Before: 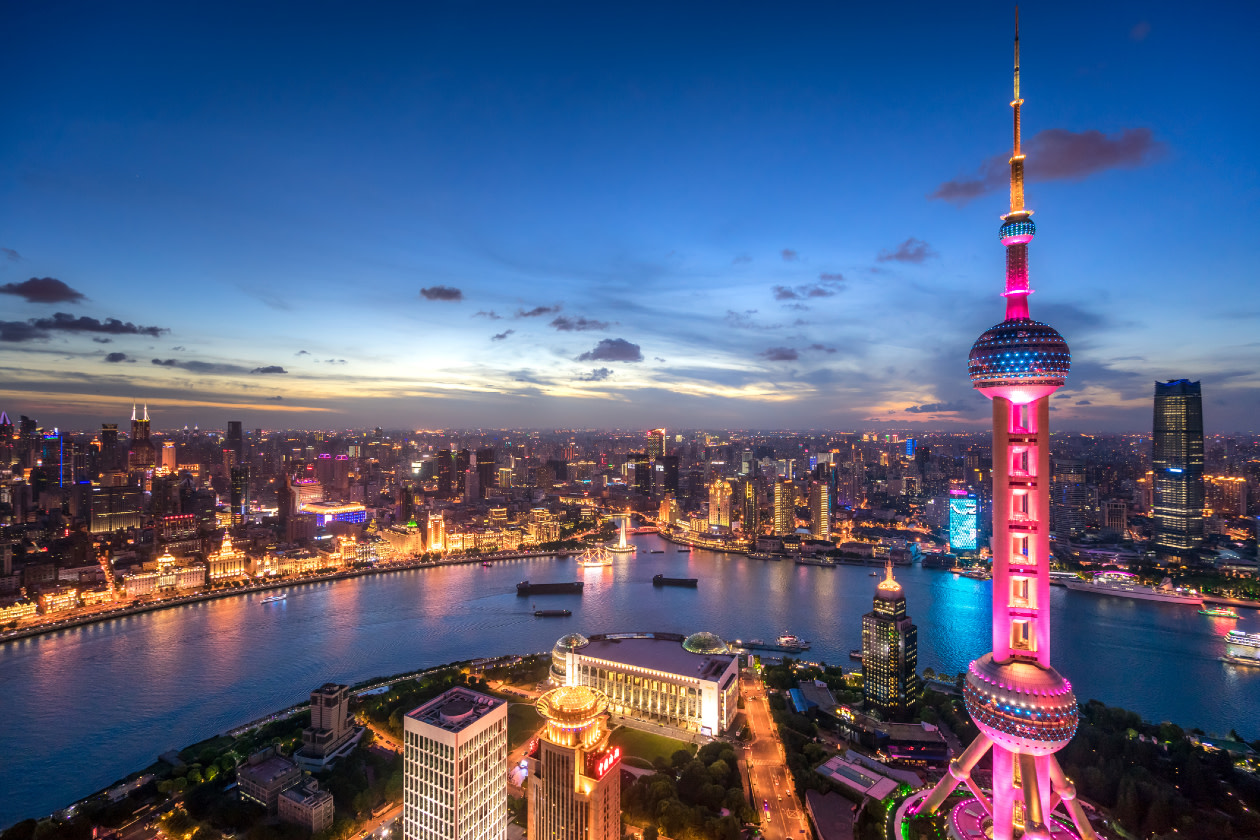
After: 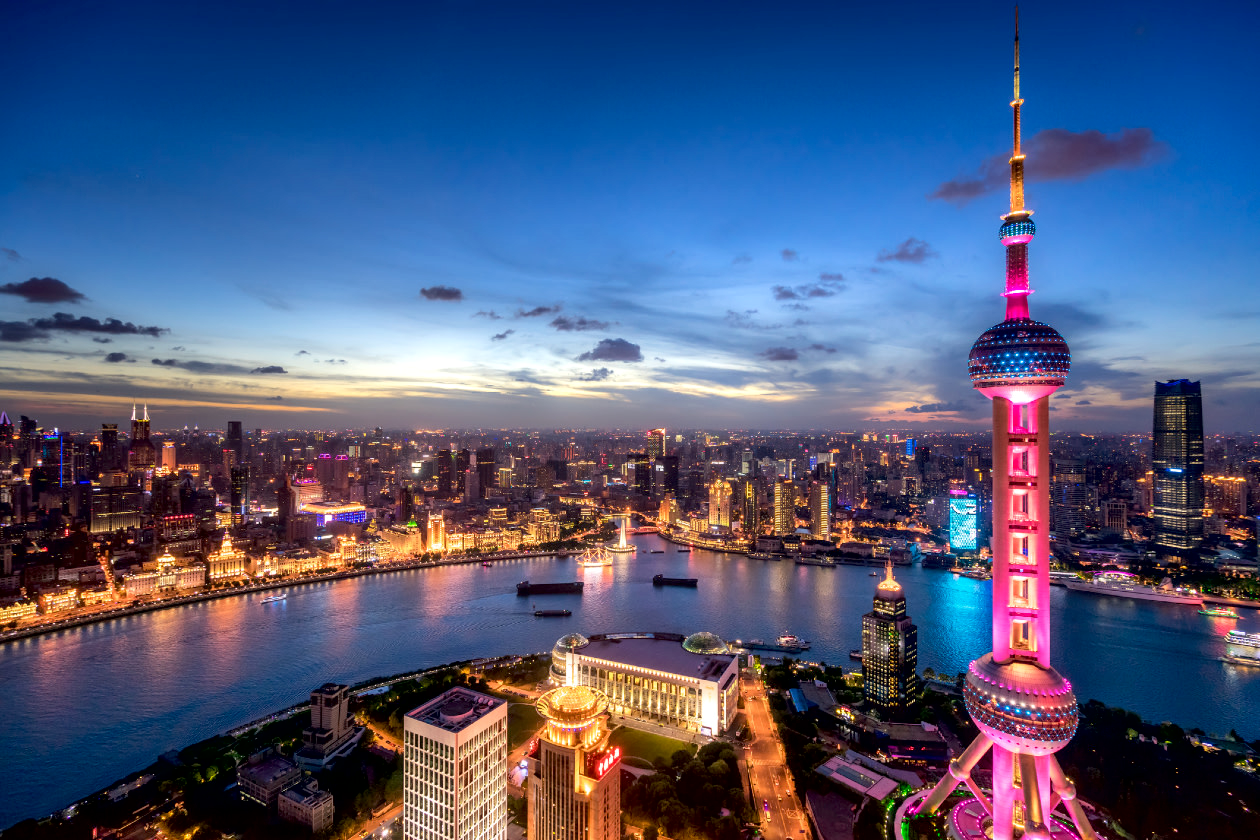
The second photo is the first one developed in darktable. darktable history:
exposure: black level correction 0.011, compensate exposure bias true, compensate highlight preservation false
local contrast: mode bilateral grid, contrast 19, coarseness 49, detail 119%, midtone range 0.2
